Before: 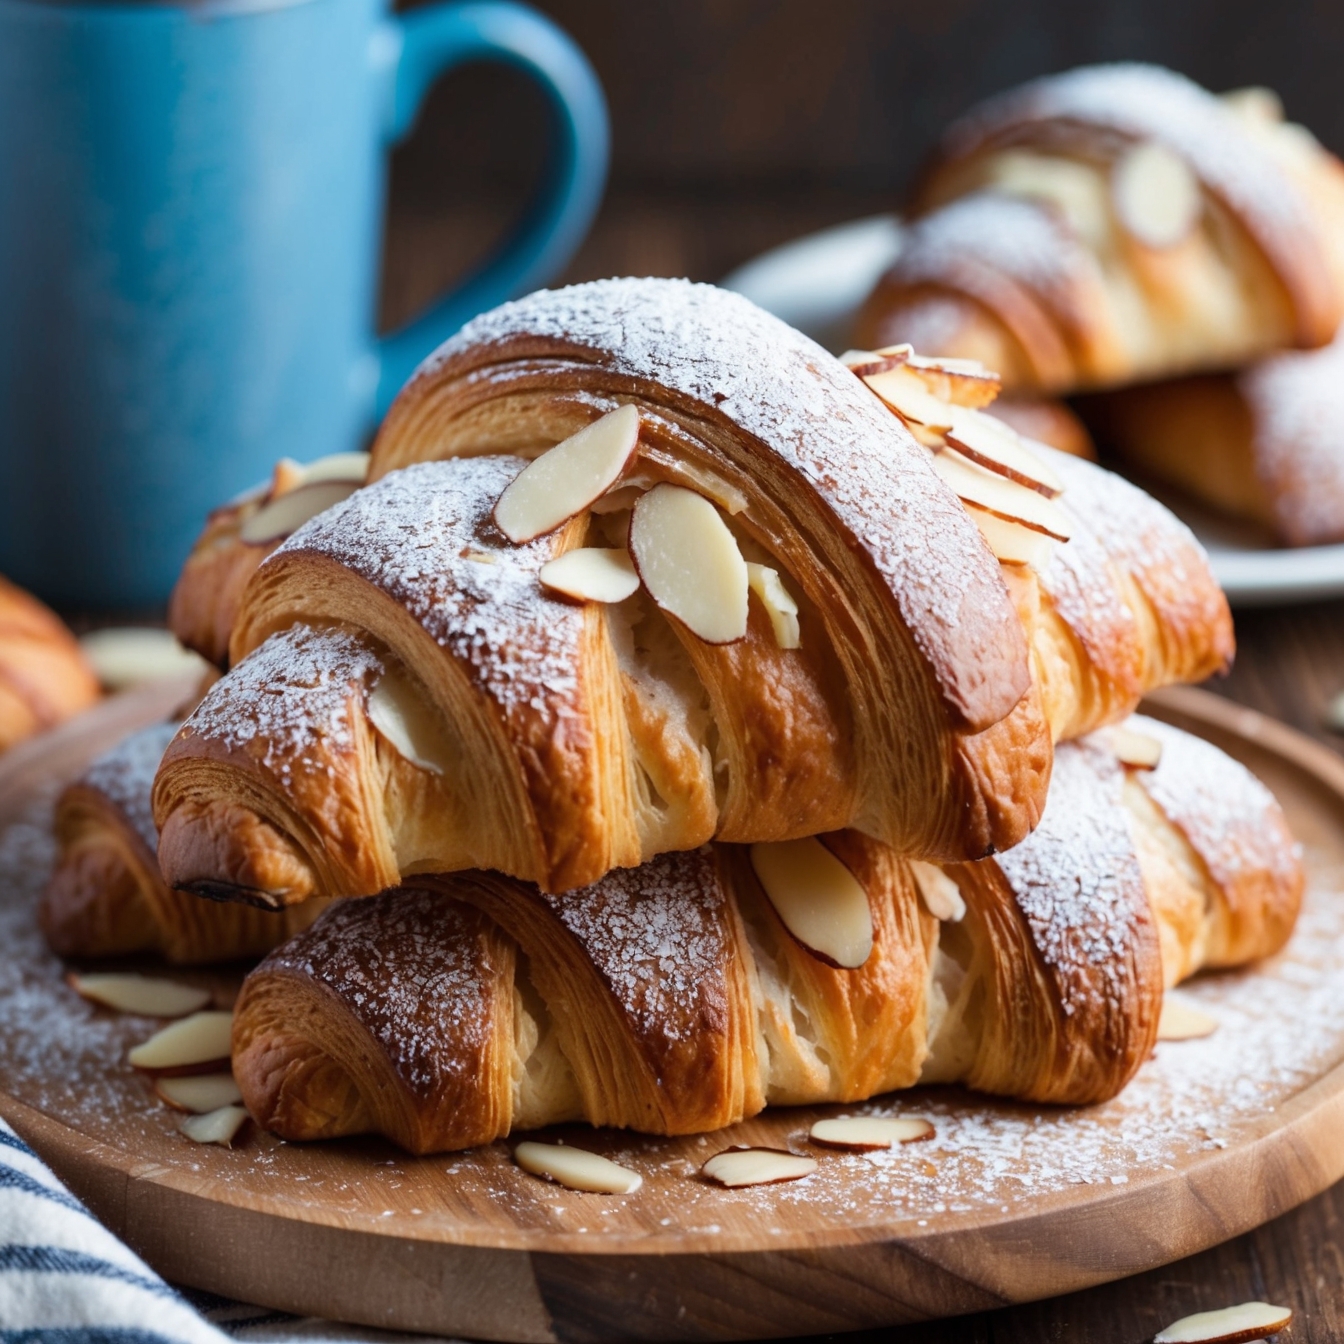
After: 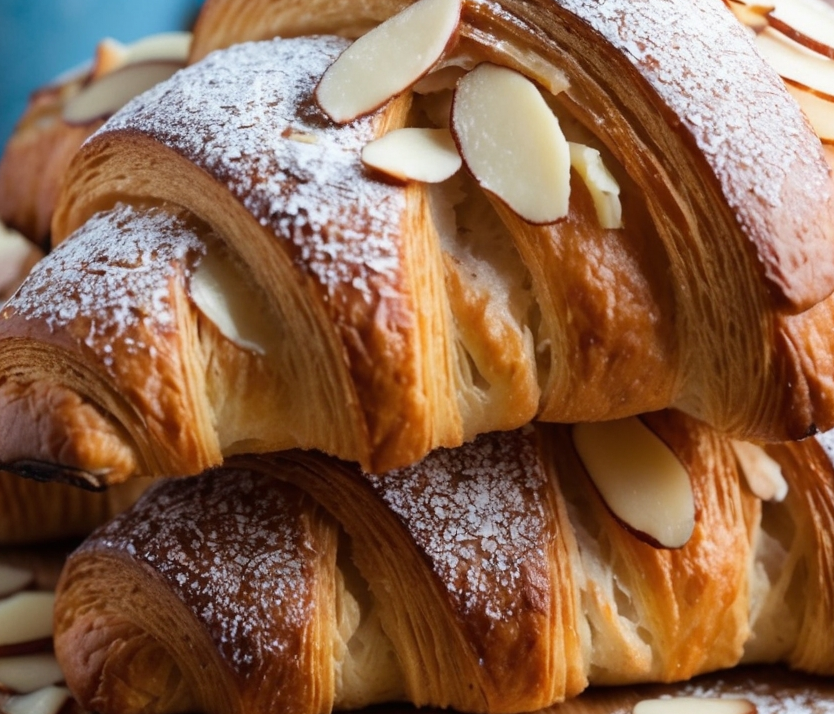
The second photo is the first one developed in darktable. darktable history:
rgb levels: preserve colors max RGB
crop: left 13.312%, top 31.28%, right 24.627%, bottom 15.582%
